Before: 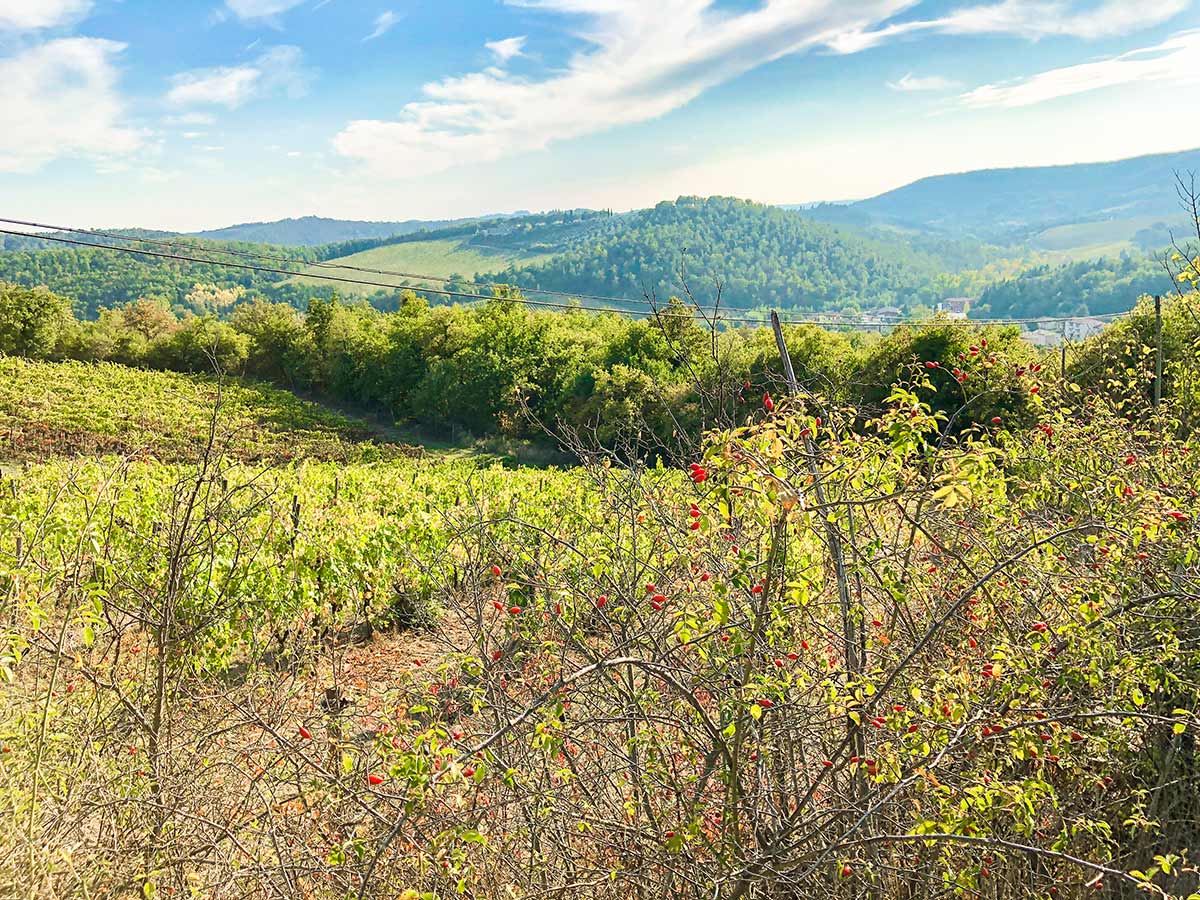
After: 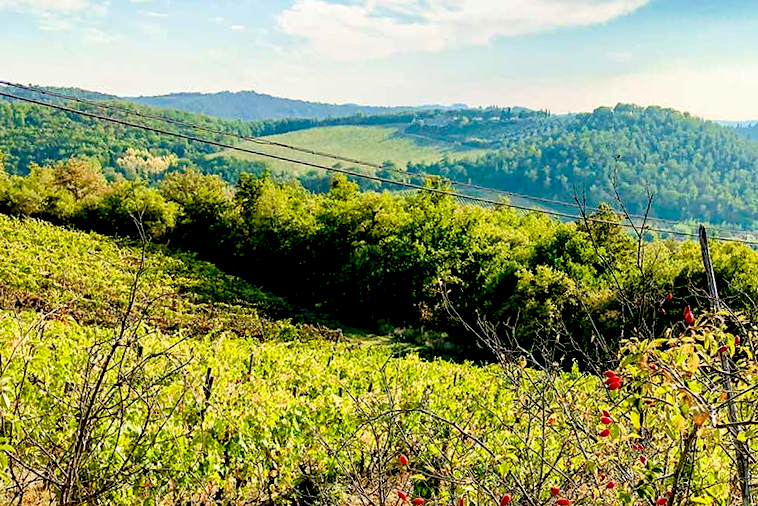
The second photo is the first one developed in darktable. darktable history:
exposure: black level correction 0.056, compensate highlight preservation false
color balance rgb: global vibrance 20%
crop and rotate: angle -4.99°, left 2.122%, top 6.945%, right 27.566%, bottom 30.519%
